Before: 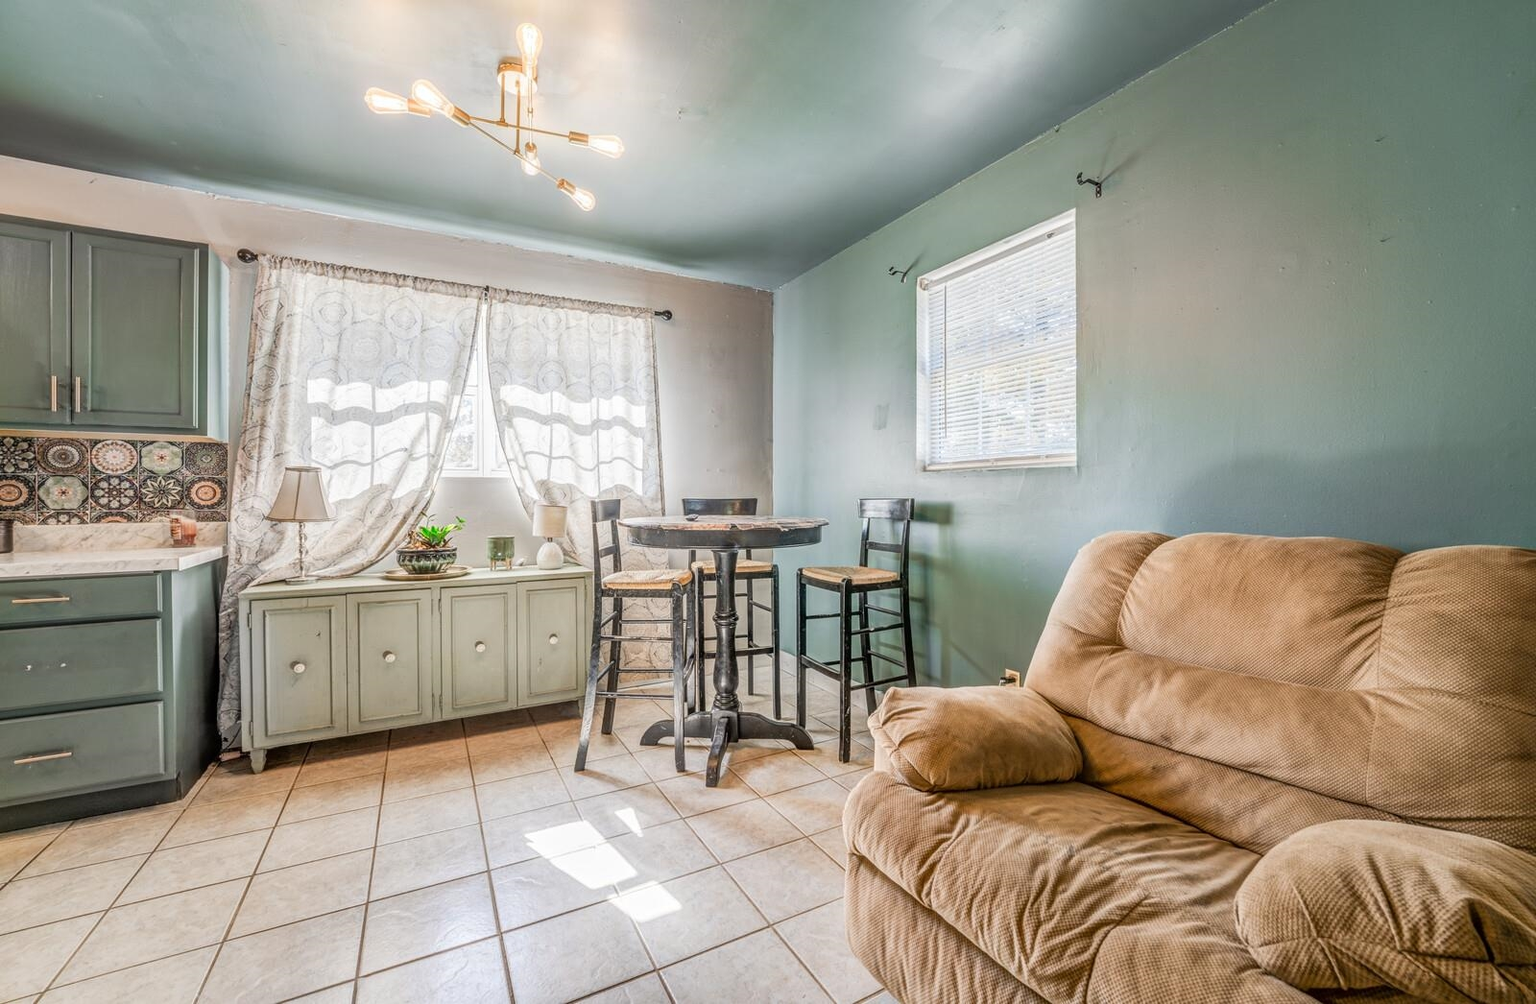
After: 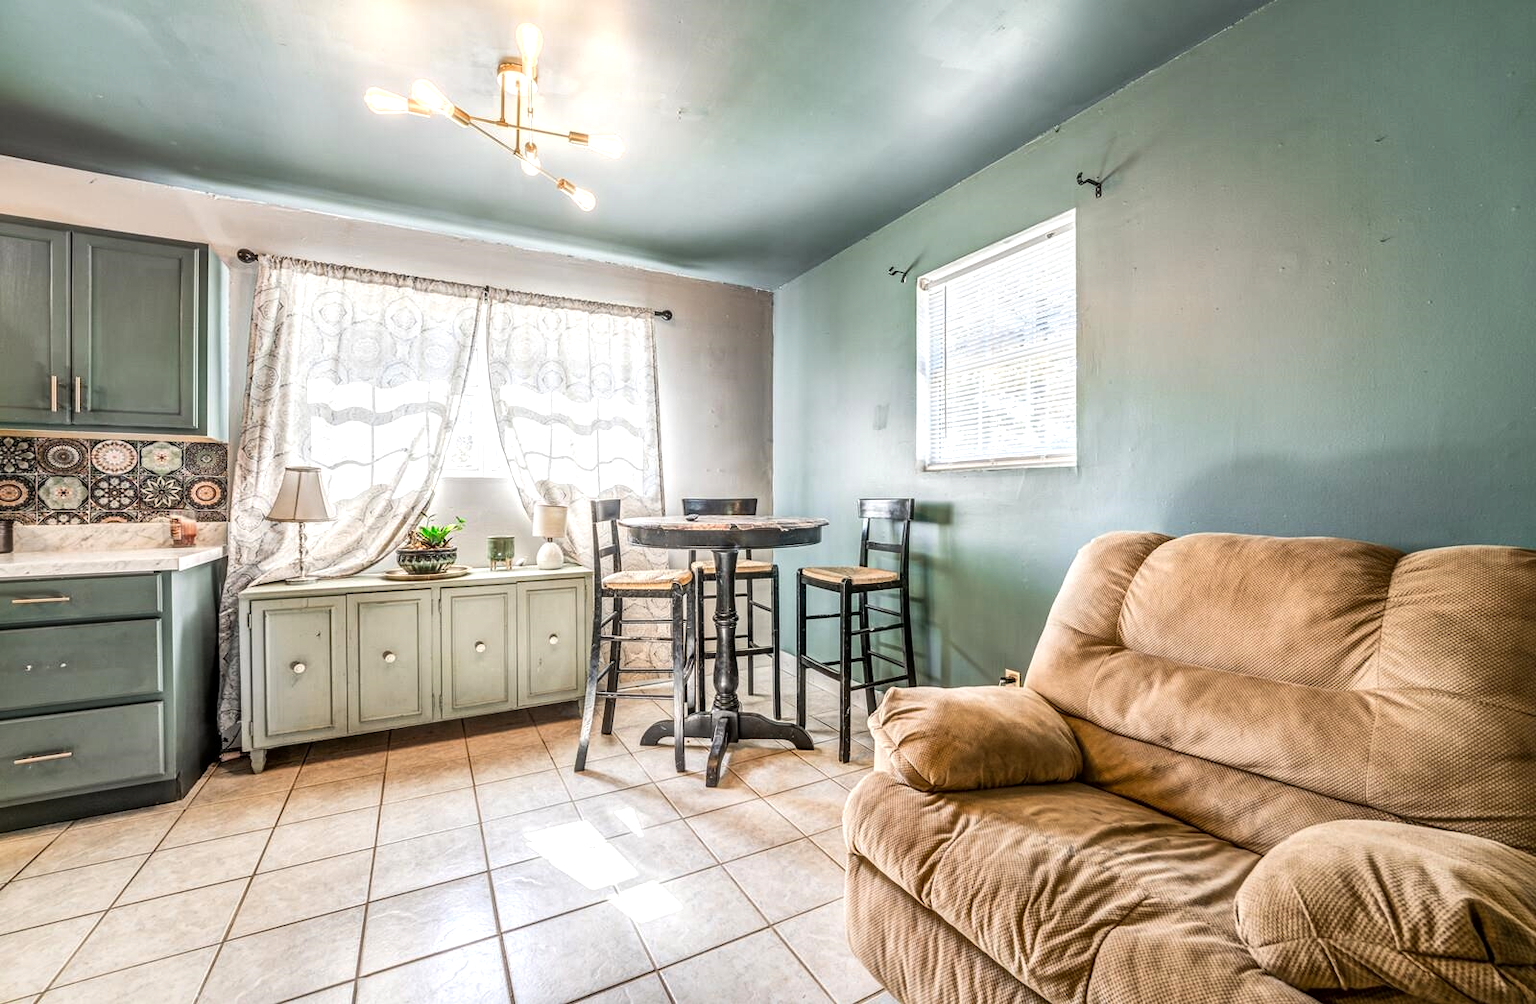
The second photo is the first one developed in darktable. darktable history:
tone equalizer: -8 EV -0.417 EV, -7 EV -0.389 EV, -6 EV -0.333 EV, -5 EV -0.222 EV, -3 EV 0.222 EV, -2 EV 0.333 EV, -1 EV 0.389 EV, +0 EV 0.417 EV, edges refinement/feathering 500, mask exposure compensation -1.57 EV, preserve details no
local contrast: mode bilateral grid, contrast 20, coarseness 50, detail 120%, midtone range 0.2
